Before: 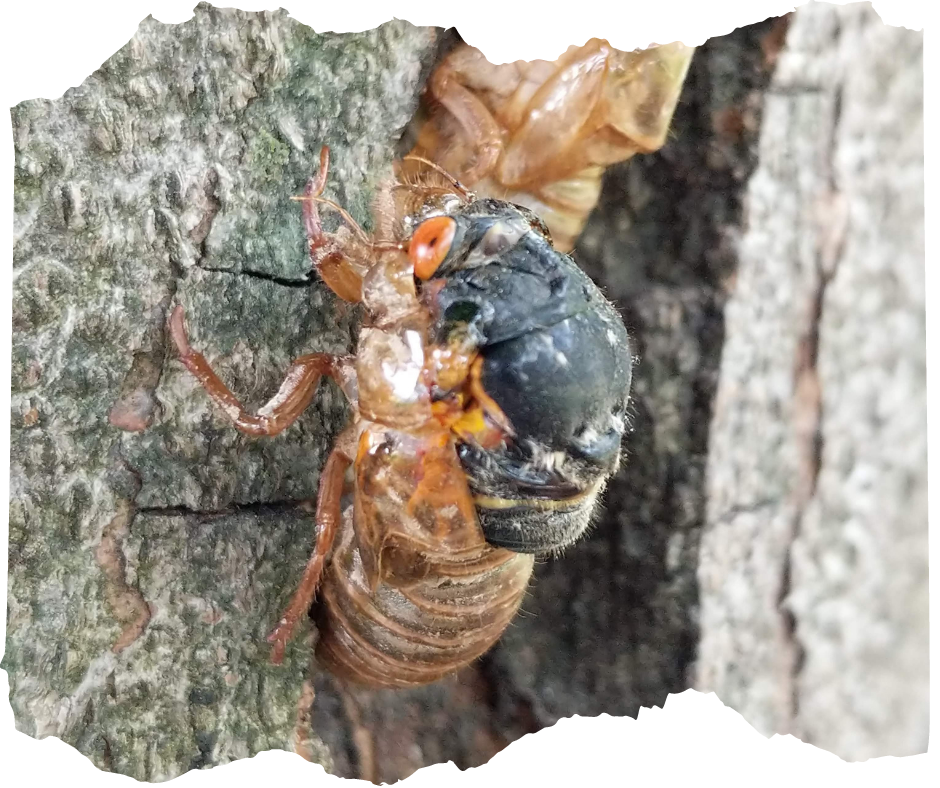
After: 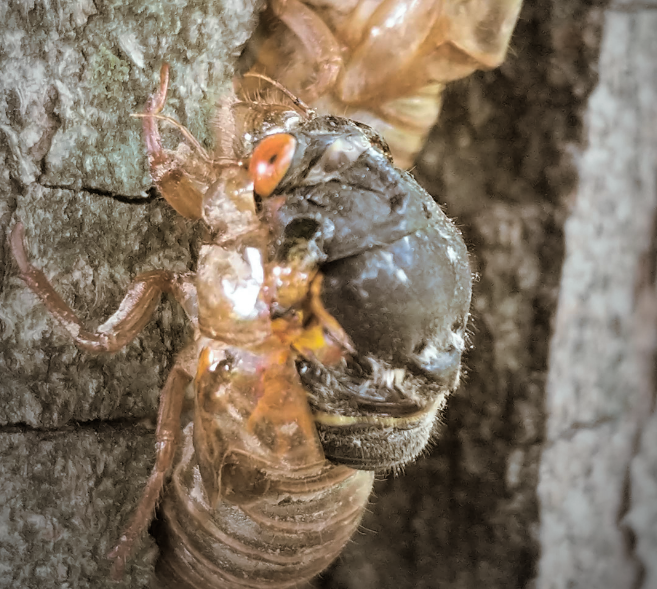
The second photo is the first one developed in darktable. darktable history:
split-toning: shadows › hue 37.98°, highlights › hue 185.58°, balance -55.261
crop and rotate: left 17.046%, top 10.659%, right 12.989%, bottom 14.553%
vignetting: fall-off start 72.14%, fall-off radius 108.07%, brightness -0.713, saturation -0.488, center (-0.054, -0.359), width/height ratio 0.729
